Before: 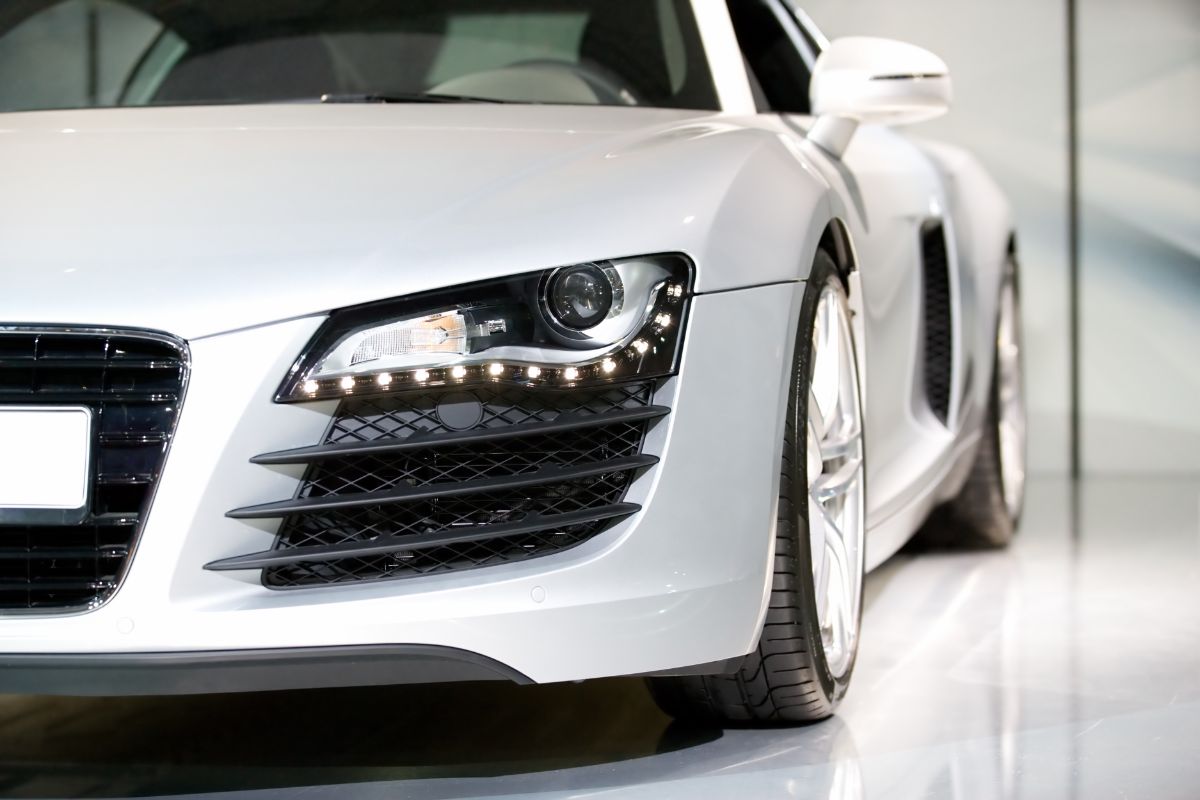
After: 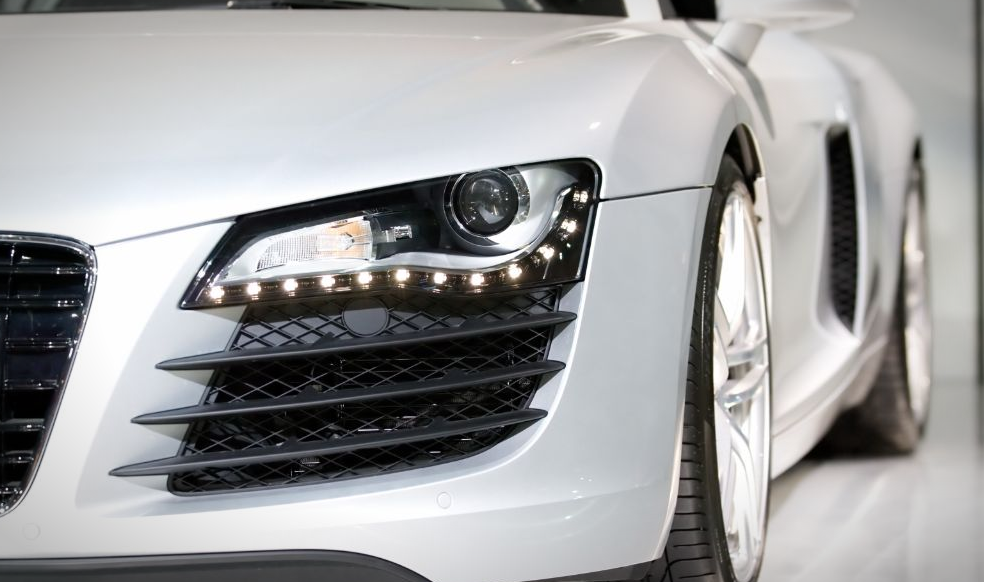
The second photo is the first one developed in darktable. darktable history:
vignetting: automatic ratio true
crop: left 7.856%, top 11.836%, right 10.12%, bottom 15.387%
